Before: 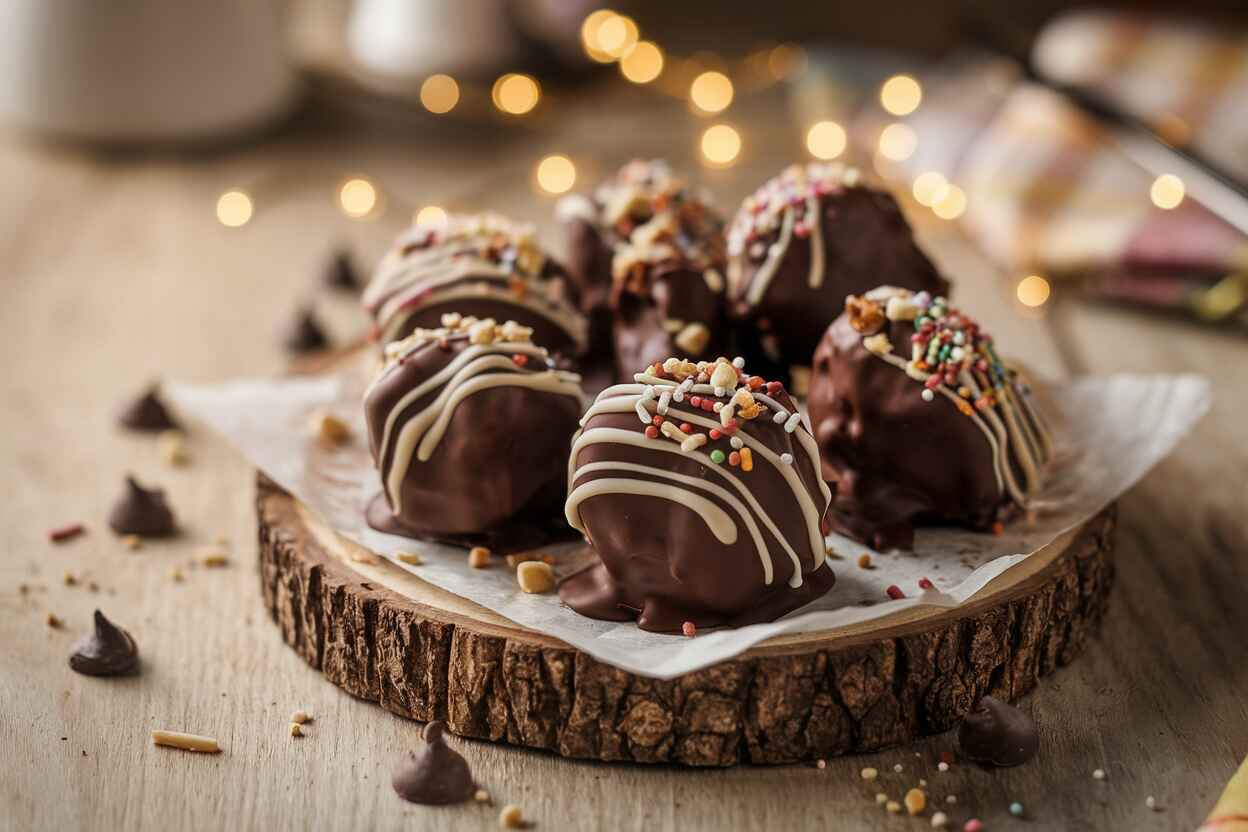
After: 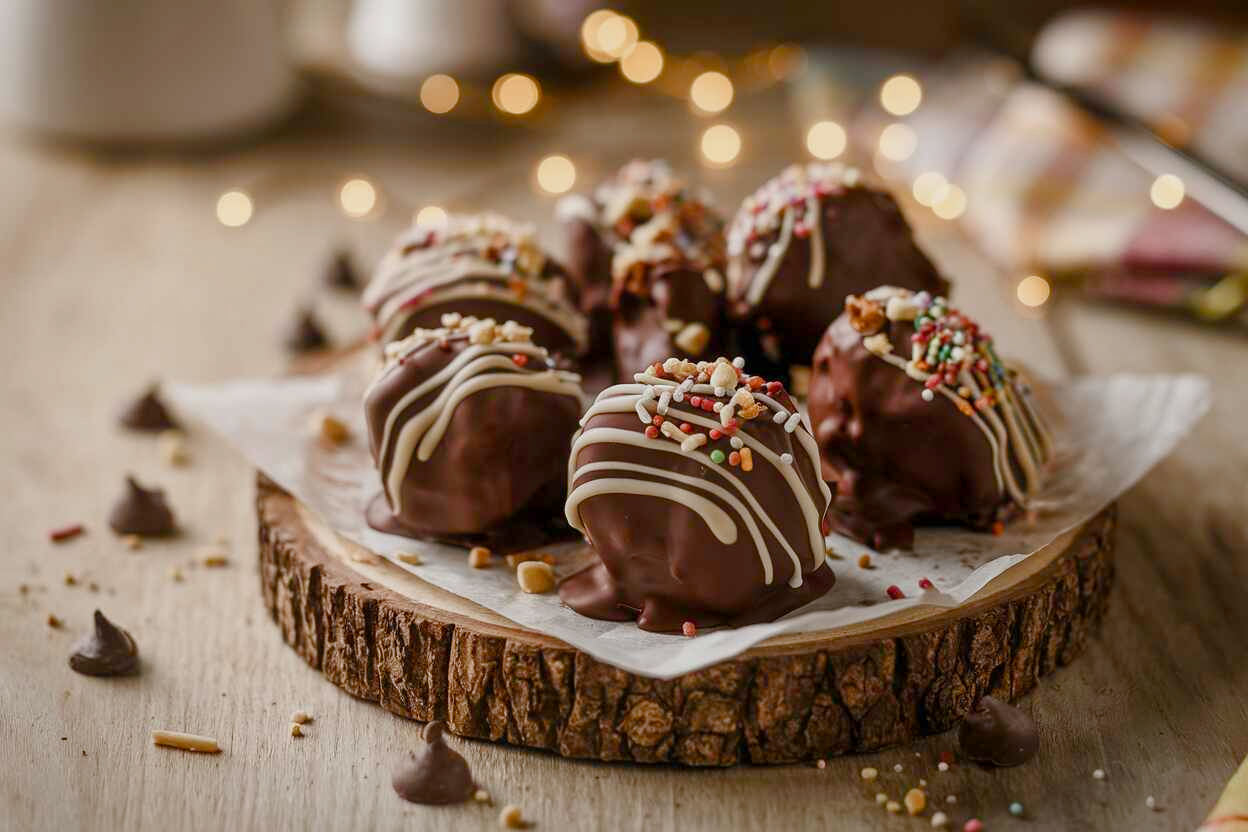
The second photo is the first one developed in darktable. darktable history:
tone equalizer: on, module defaults
color balance rgb: shadows lift › chroma 1%, shadows lift › hue 113°, highlights gain › chroma 0.2%, highlights gain › hue 333°, perceptual saturation grading › global saturation 20%, perceptual saturation grading › highlights -50%, perceptual saturation grading › shadows 25%, contrast -10%
